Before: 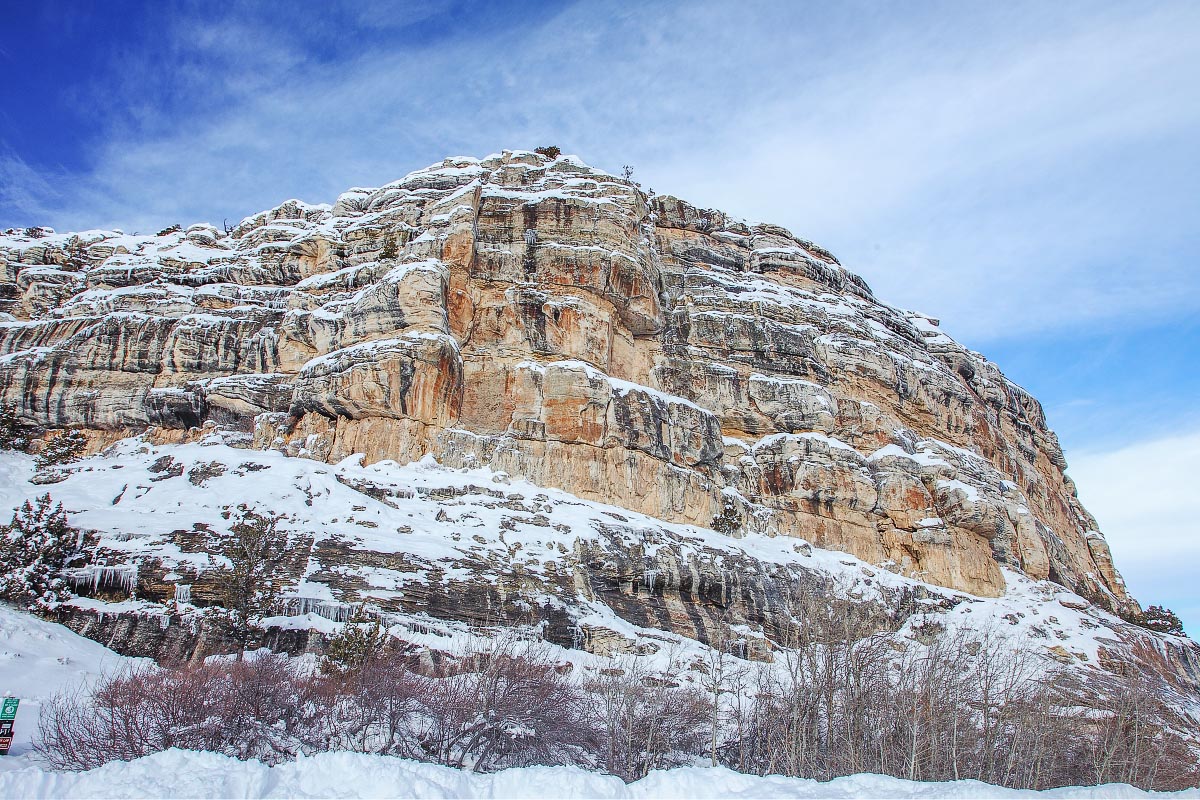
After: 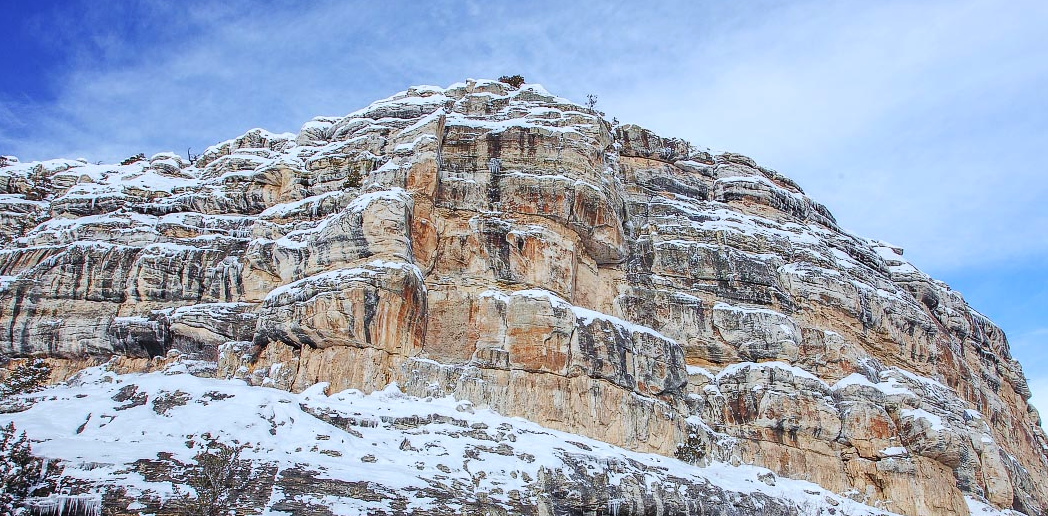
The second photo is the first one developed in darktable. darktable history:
white balance: red 0.976, blue 1.04
crop: left 3.015%, top 8.969%, right 9.647%, bottom 26.457%
